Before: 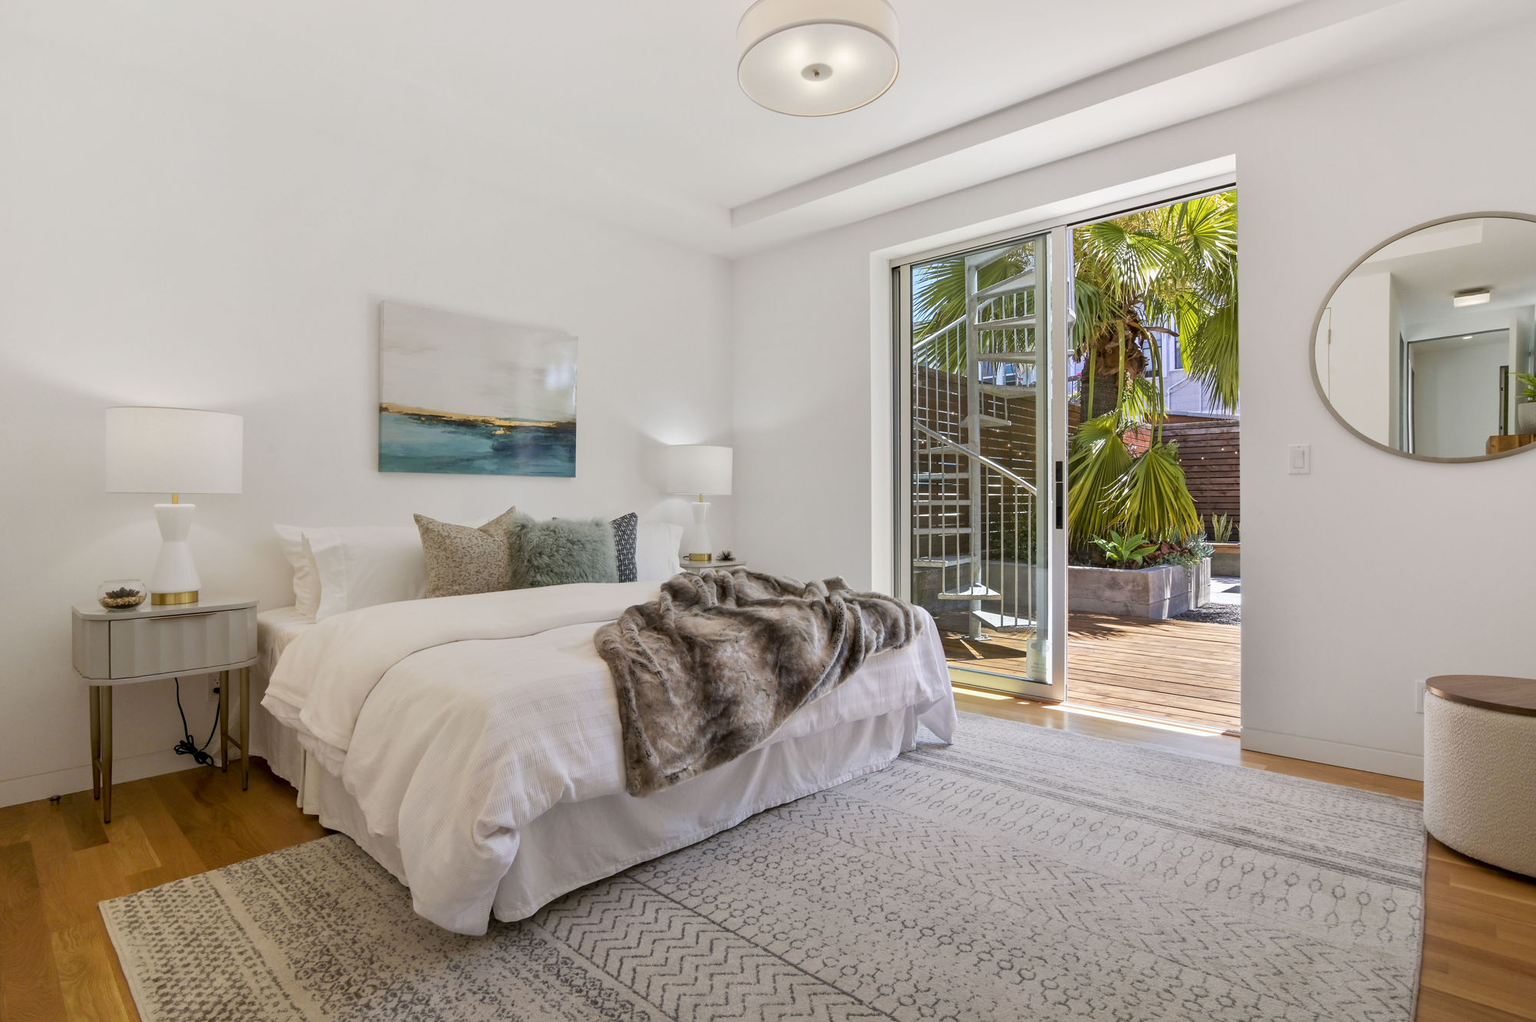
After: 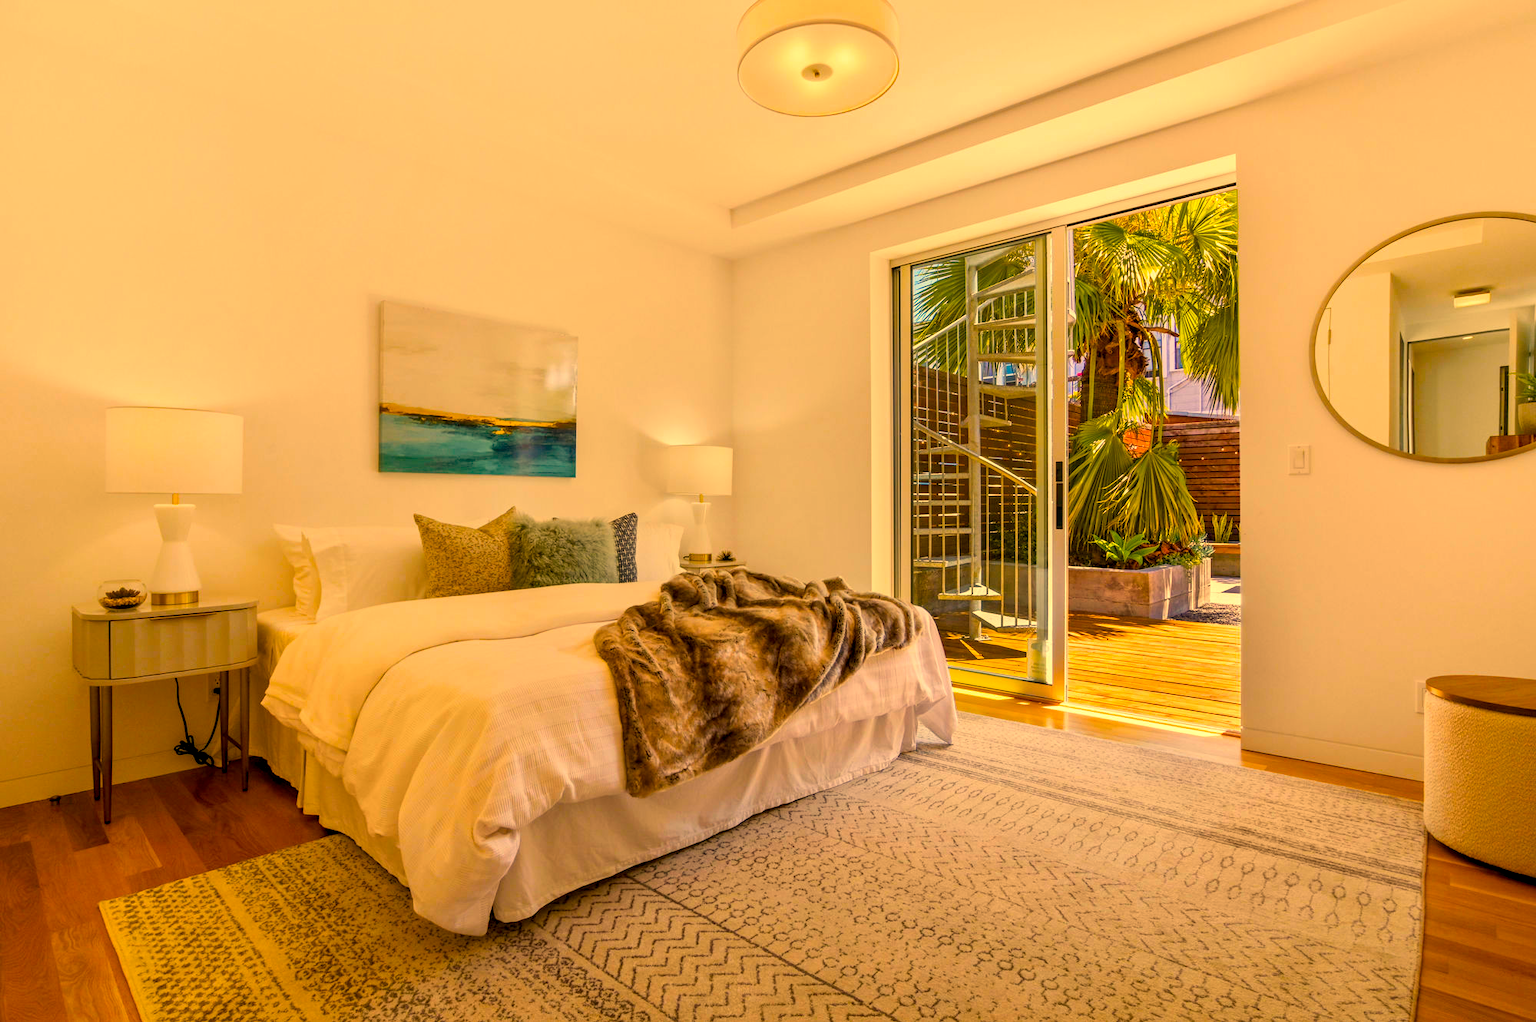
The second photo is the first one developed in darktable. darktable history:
color balance rgb: linear chroma grading › global chroma 10%, perceptual saturation grading › global saturation 30%, global vibrance 10%
white balance: red 1.138, green 0.996, blue 0.812
color balance: output saturation 120%
local contrast: on, module defaults
